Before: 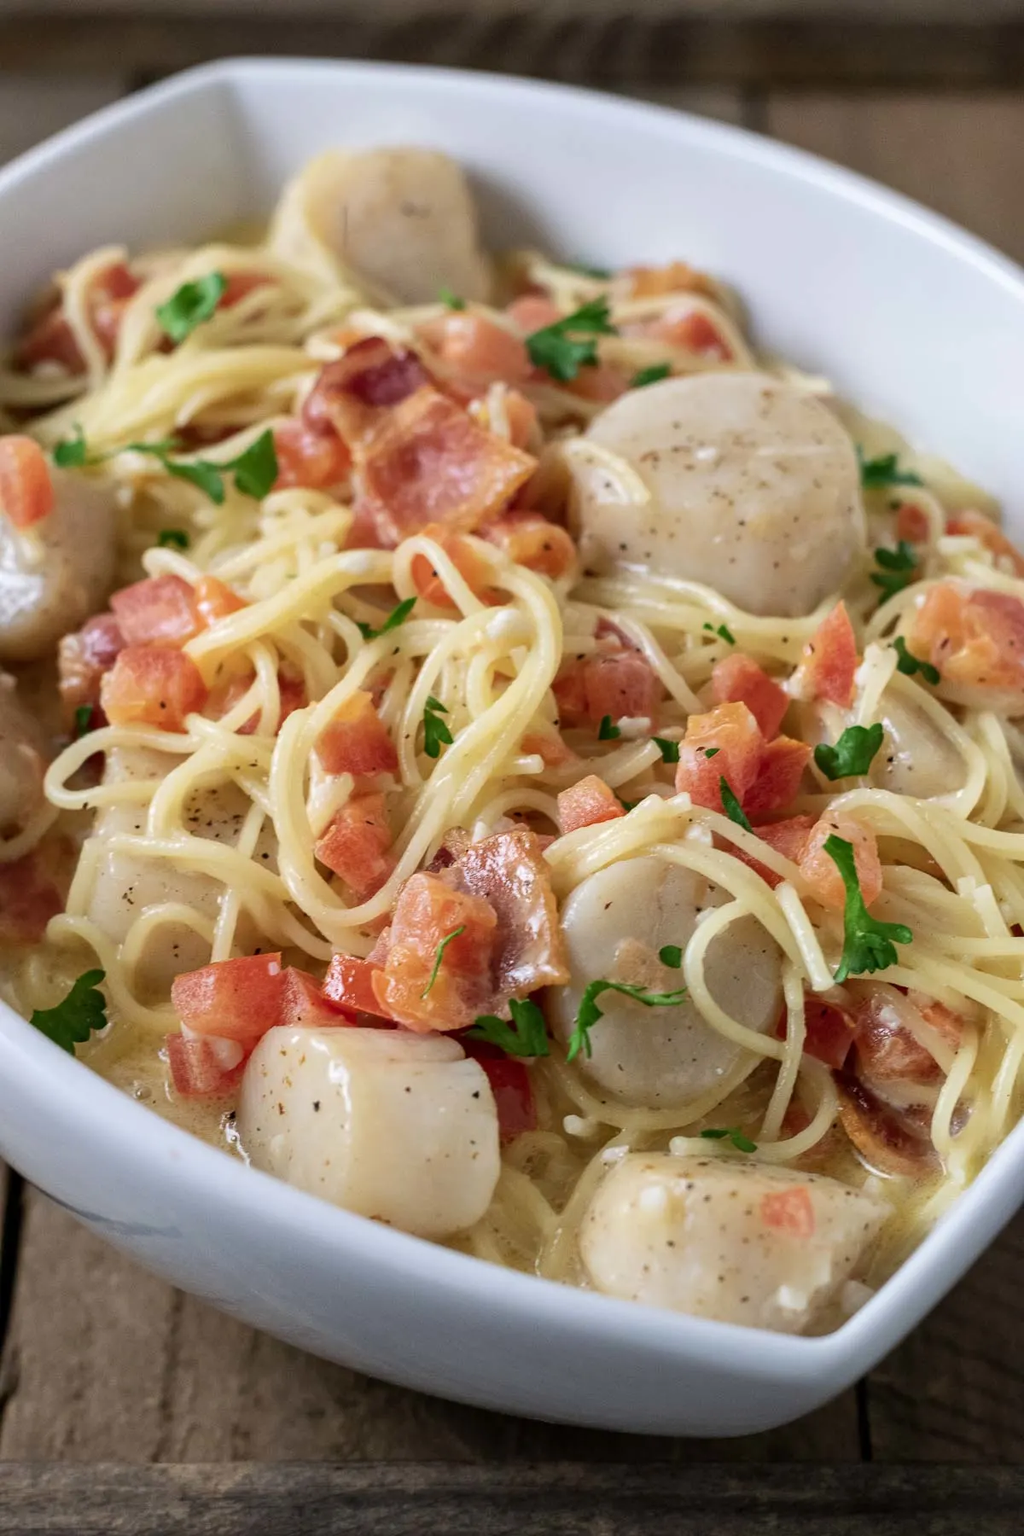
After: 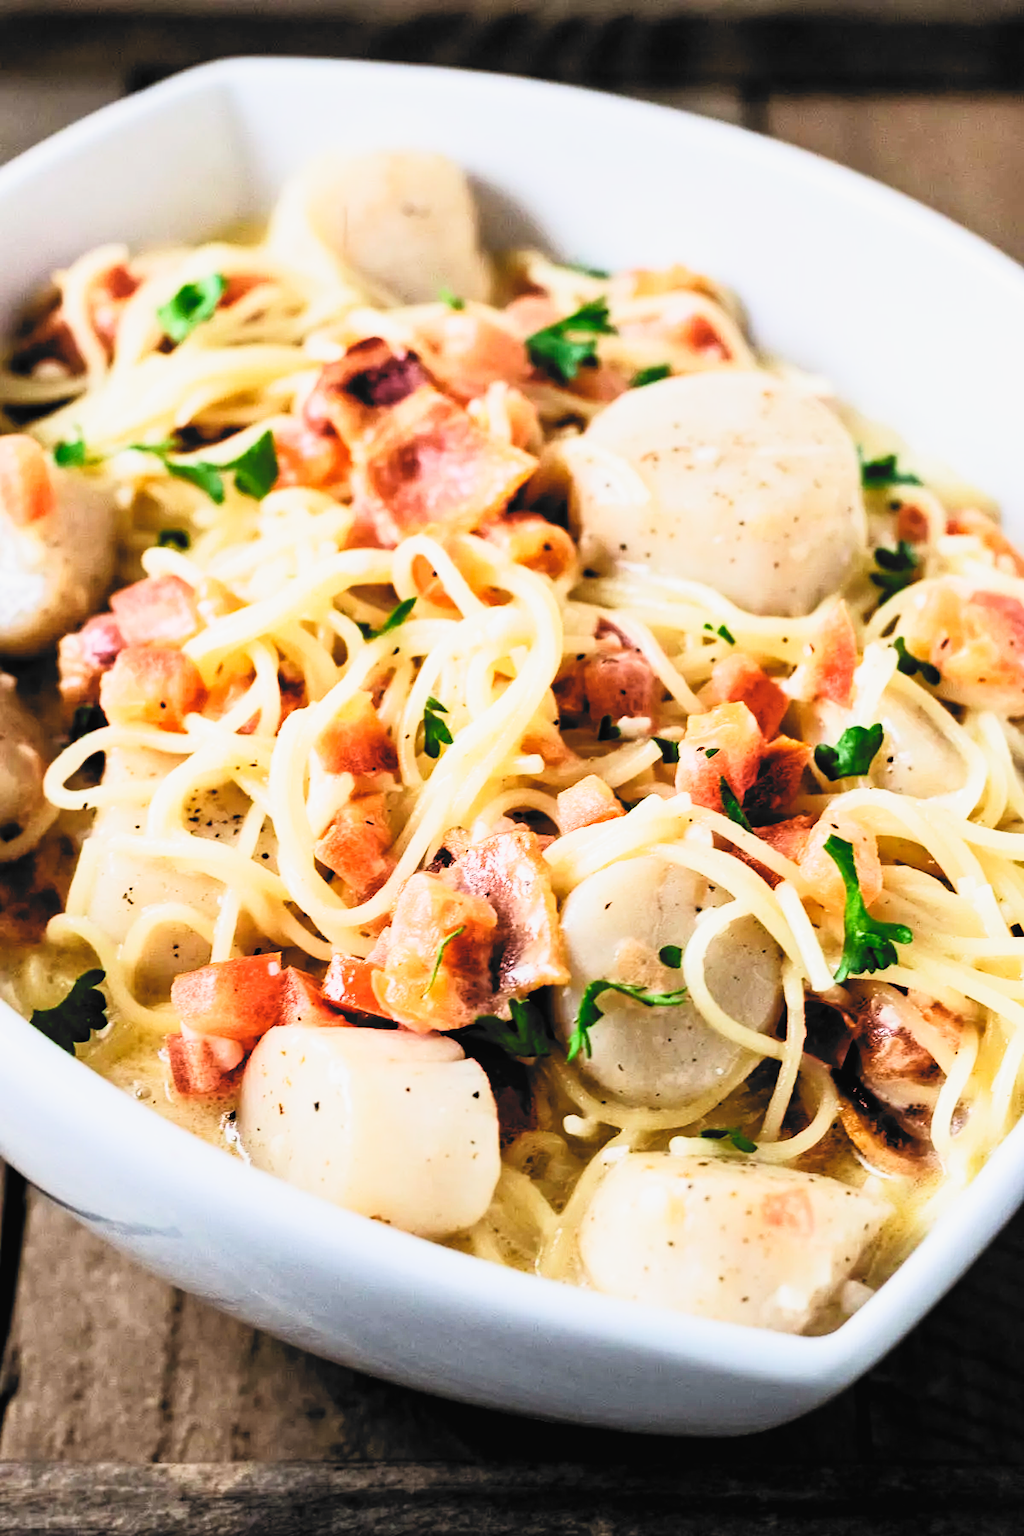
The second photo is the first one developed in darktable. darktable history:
filmic rgb: black relative exposure -5.04 EV, white relative exposure 3.49 EV, hardness 3.19, contrast 1.399, highlights saturation mix -28.74%, add noise in highlights 0.001, preserve chrominance no, color science v3 (2019), use custom middle-gray values true, contrast in highlights soft
tone equalizer: -8 EV -0.002 EV, -7 EV 0.005 EV, -6 EV -0.032 EV, -5 EV 0.021 EV, -4 EV -0.016 EV, -3 EV 0.036 EV, -2 EV -0.049 EV, -1 EV -0.293 EV, +0 EV -0.589 EV, edges refinement/feathering 500, mask exposure compensation -1.57 EV, preserve details no
contrast brightness saturation: contrast 0.374, brightness 0.515
